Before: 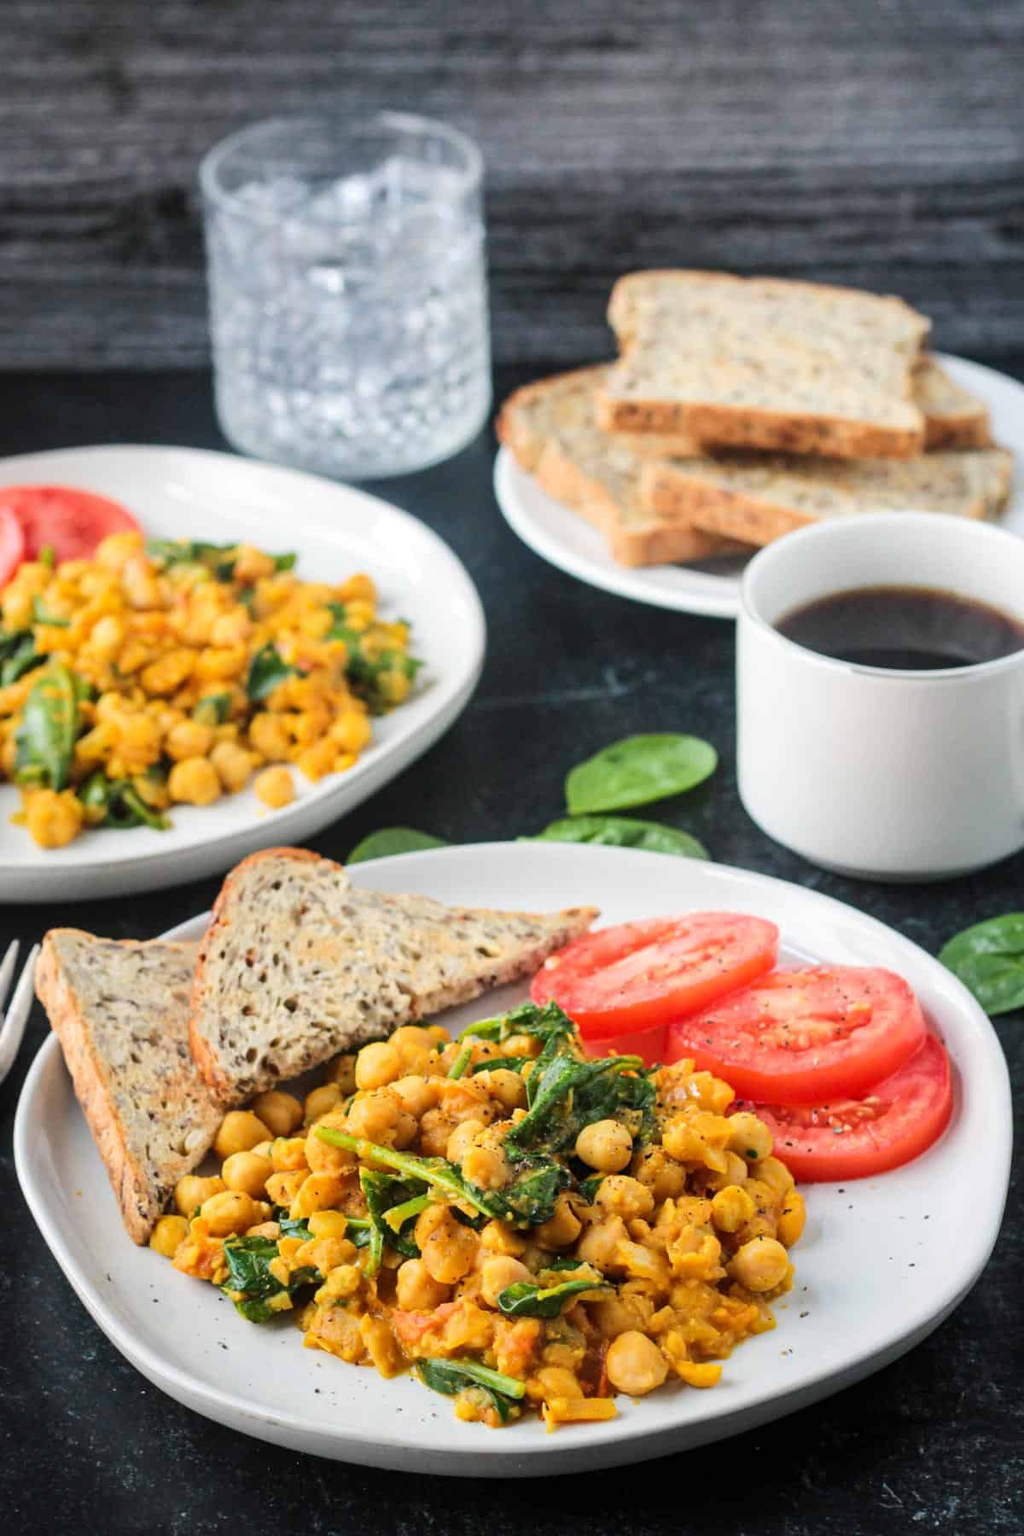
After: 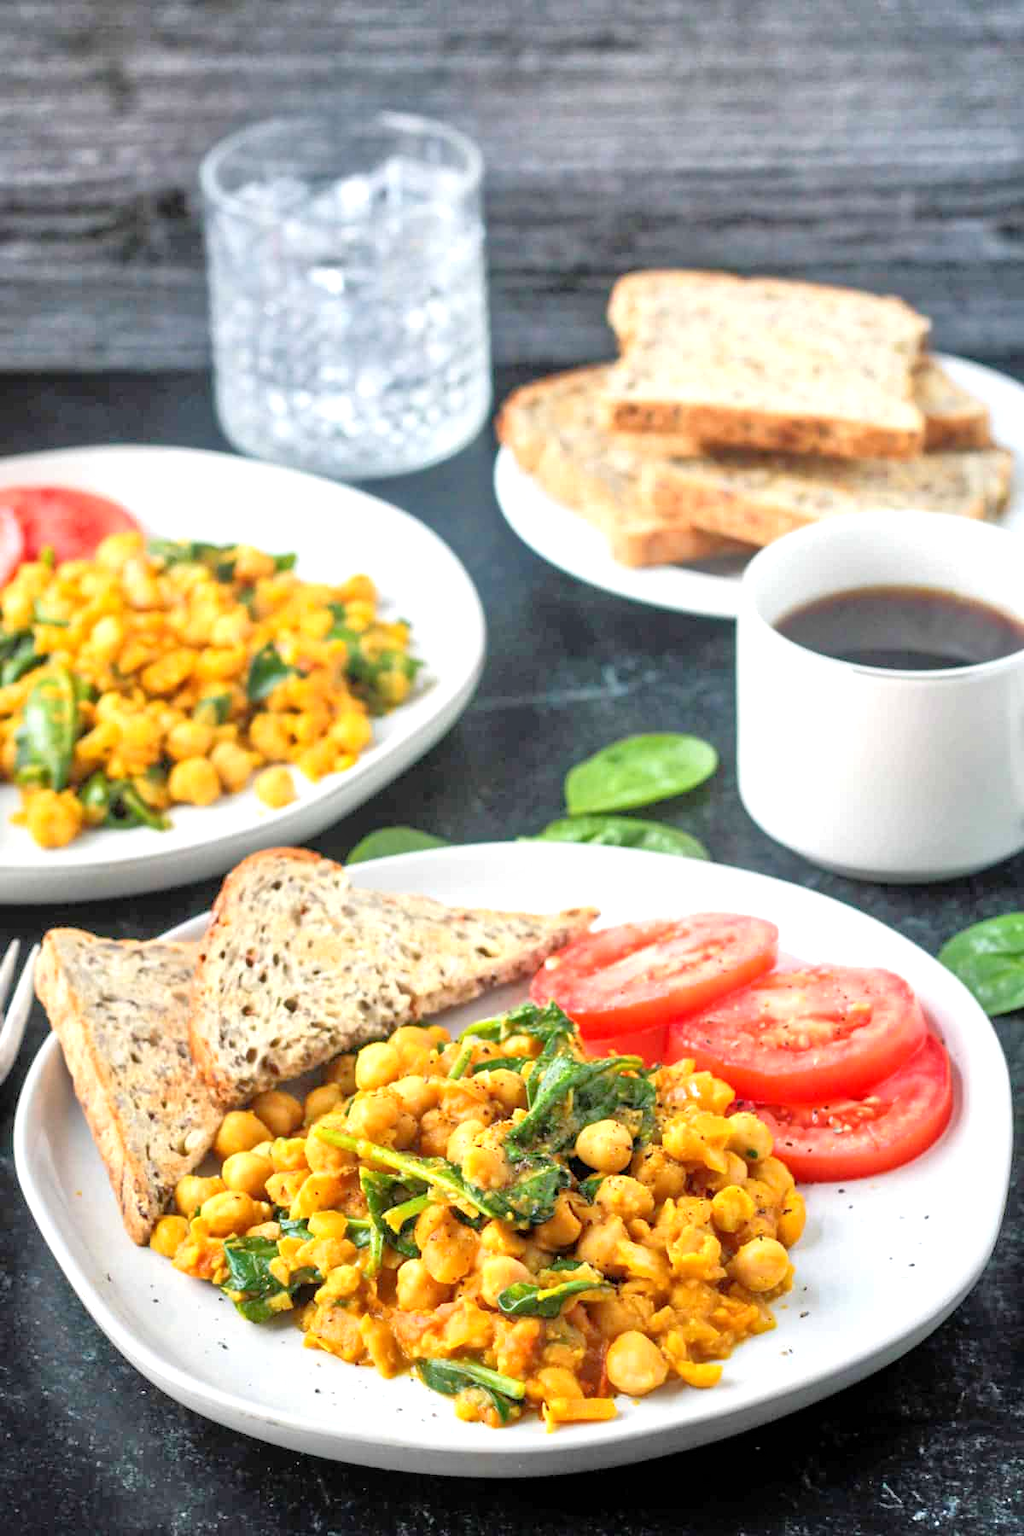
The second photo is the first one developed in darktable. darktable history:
tone equalizer: -7 EV 0.15 EV, -6 EV 0.6 EV, -5 EV 1.15 EV, -4 EV 1.33 EV, -3 EV 1.15 EV, -2 EV 0.6 EV, -1 EV 0.15 EV, mask exposure compensation -0.5 EV
exposure: black level correction 0.001, exposure 0.5 EV, compensate exposure bias true, compensate highlight preservation false
